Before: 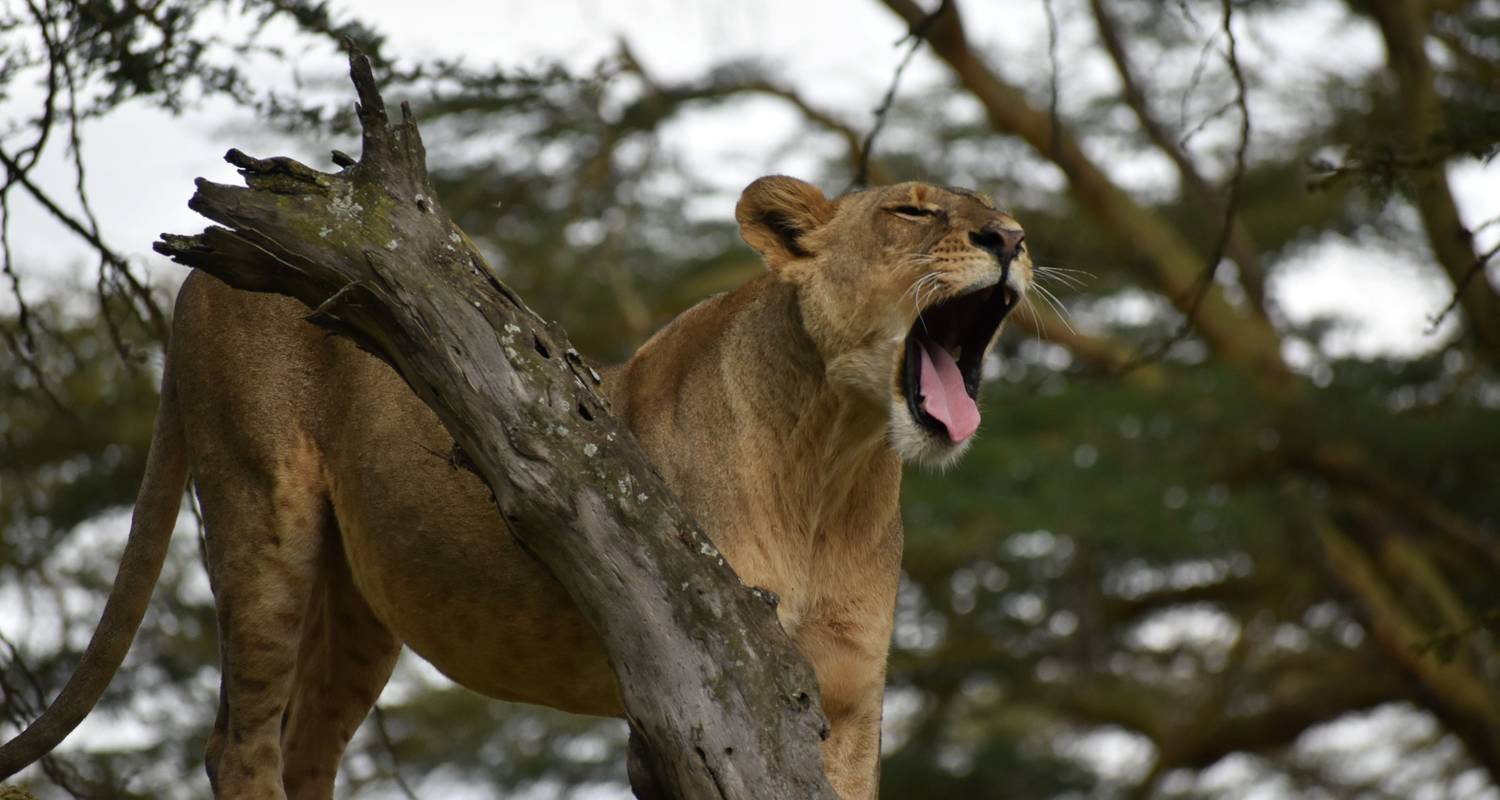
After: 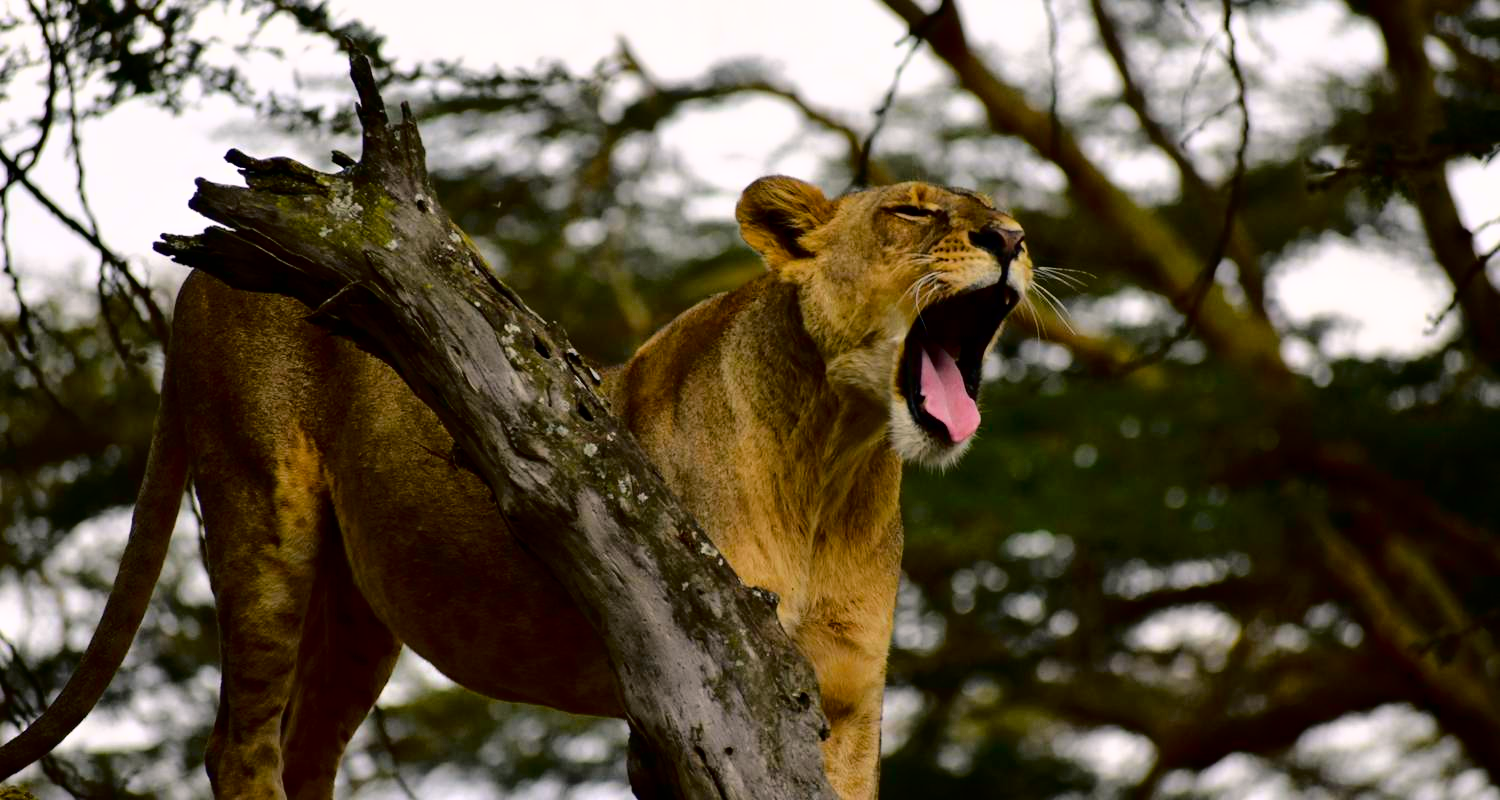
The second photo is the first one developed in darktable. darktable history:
tone curve: curves: ch0 [(0, 0) (0.003, 0) (0.011, 0.001) (0.025, 0.001) (0.044, 0.002) (0.069, 0.007) (0.1, 0.015) (0.136, 0.027) (0.177, 0.066) (0.224, 0.122) (0.277, 0.219) (0.335, 0.327) (0.399, 0.432) (0.468, 0.527) (0.543, 0.615) (0.623, 0.695) (0.709, 0.777) (0.801, 0.874) (0.898, 0.973) (1, 1)], color space Lab, independent channels, preserve colors none
color balance rgb: highlights gain › chroma 0.911%, highlights gain › hue 25.04°, linear chroma grading › global chroma 15.089%, perceptual saturation grading › global saturation 41.302%, global vibrance 9.907%
base curve: curves: ch0 [(0, 0) (0.472, 0.455) (1, 1)], preserve colors none
